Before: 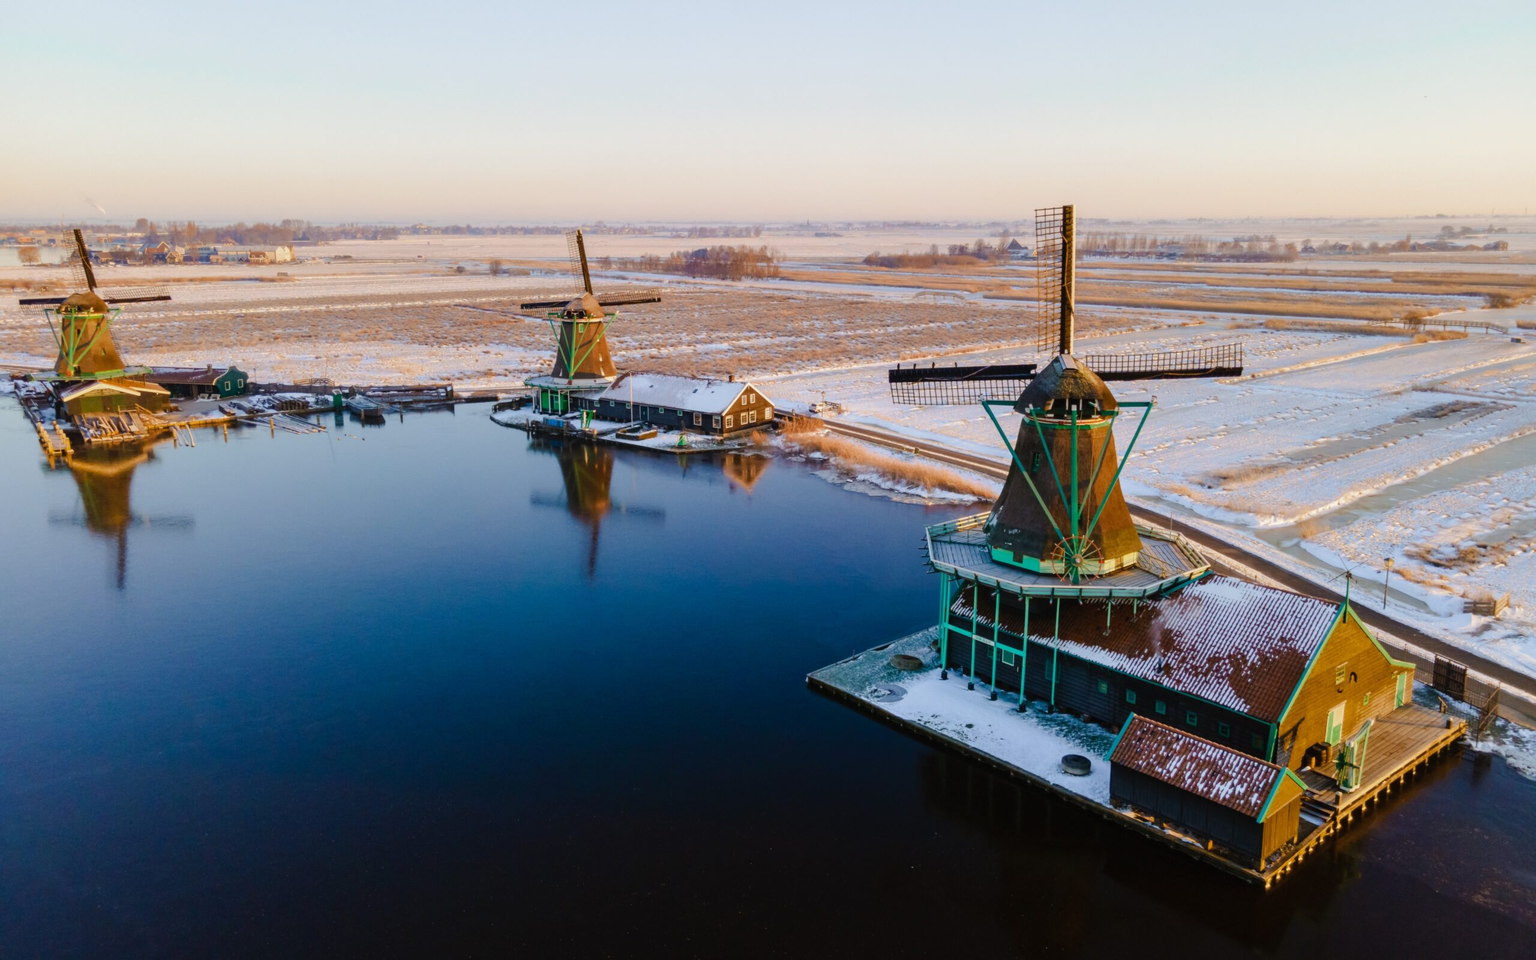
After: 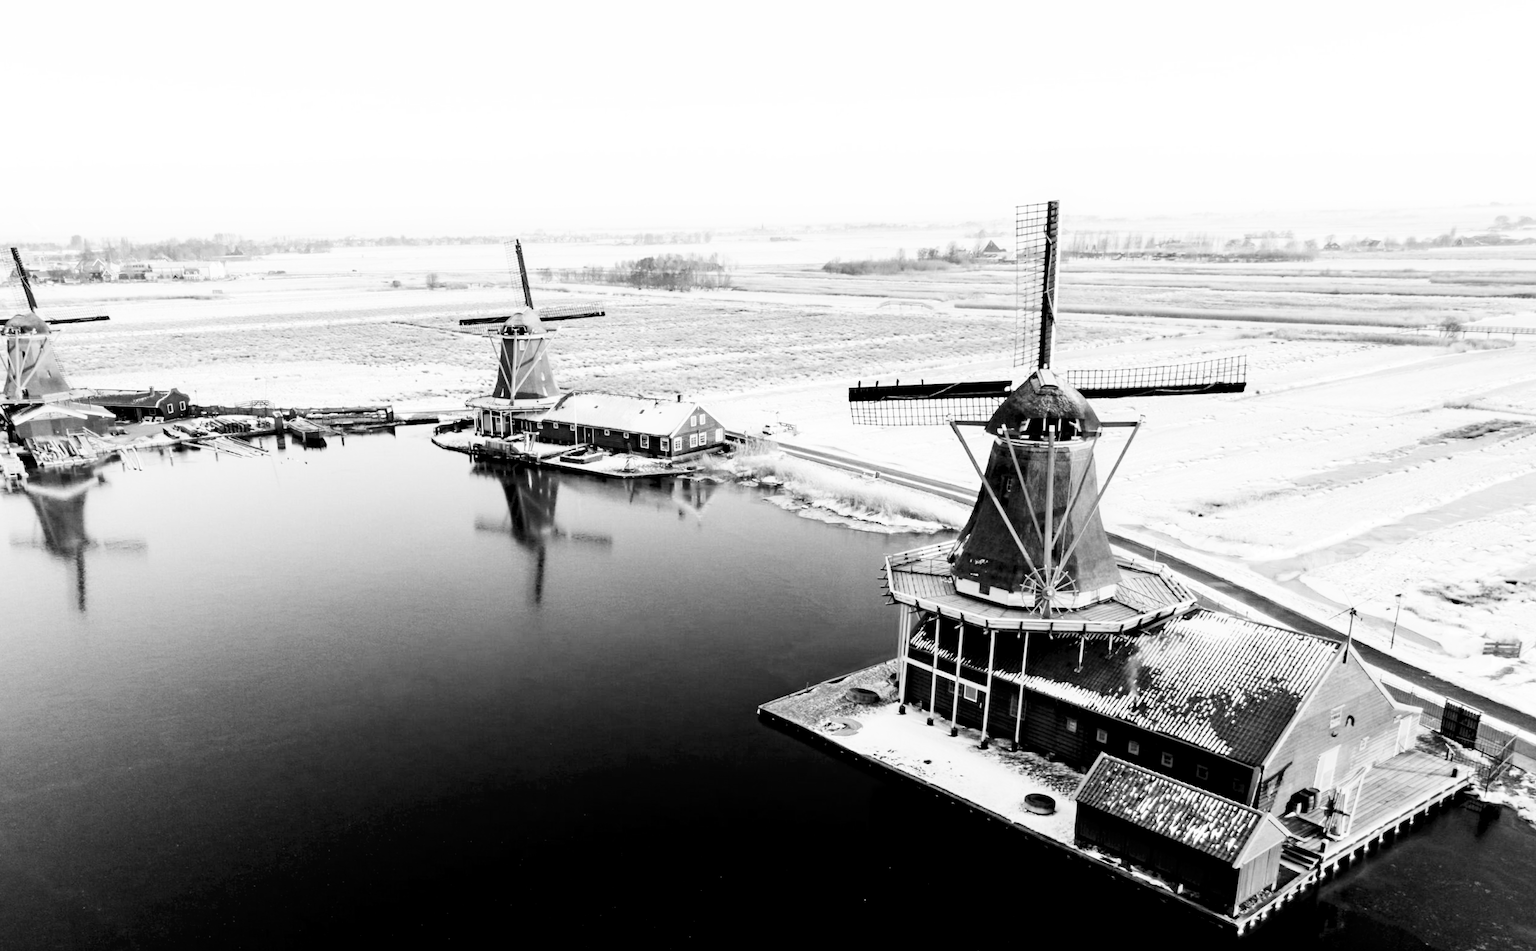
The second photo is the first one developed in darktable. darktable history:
haze removal: compatibility mode true, adaptive false
exposure: black level correction 0.009, exposure 0.119 EV, compensate highlight preservation false
base curve: curves: ch0 [(0, 0) (0.026, 0.03) (0.109, 0.232) (0.351, 0.748) (0.669, 0.968) (1, 1)], preserve colors none
contrast brightness saturation: contrast 0.14, brightness 0.21
monochrome: on, module defaults
rotate and perspective: rotation 0.062°, lens shift (vertical) 0.115, lens shift (horizontal) -0.133, crop left 0.047, crop right 0.94, crop top 0.061, crop bottom 0.94
